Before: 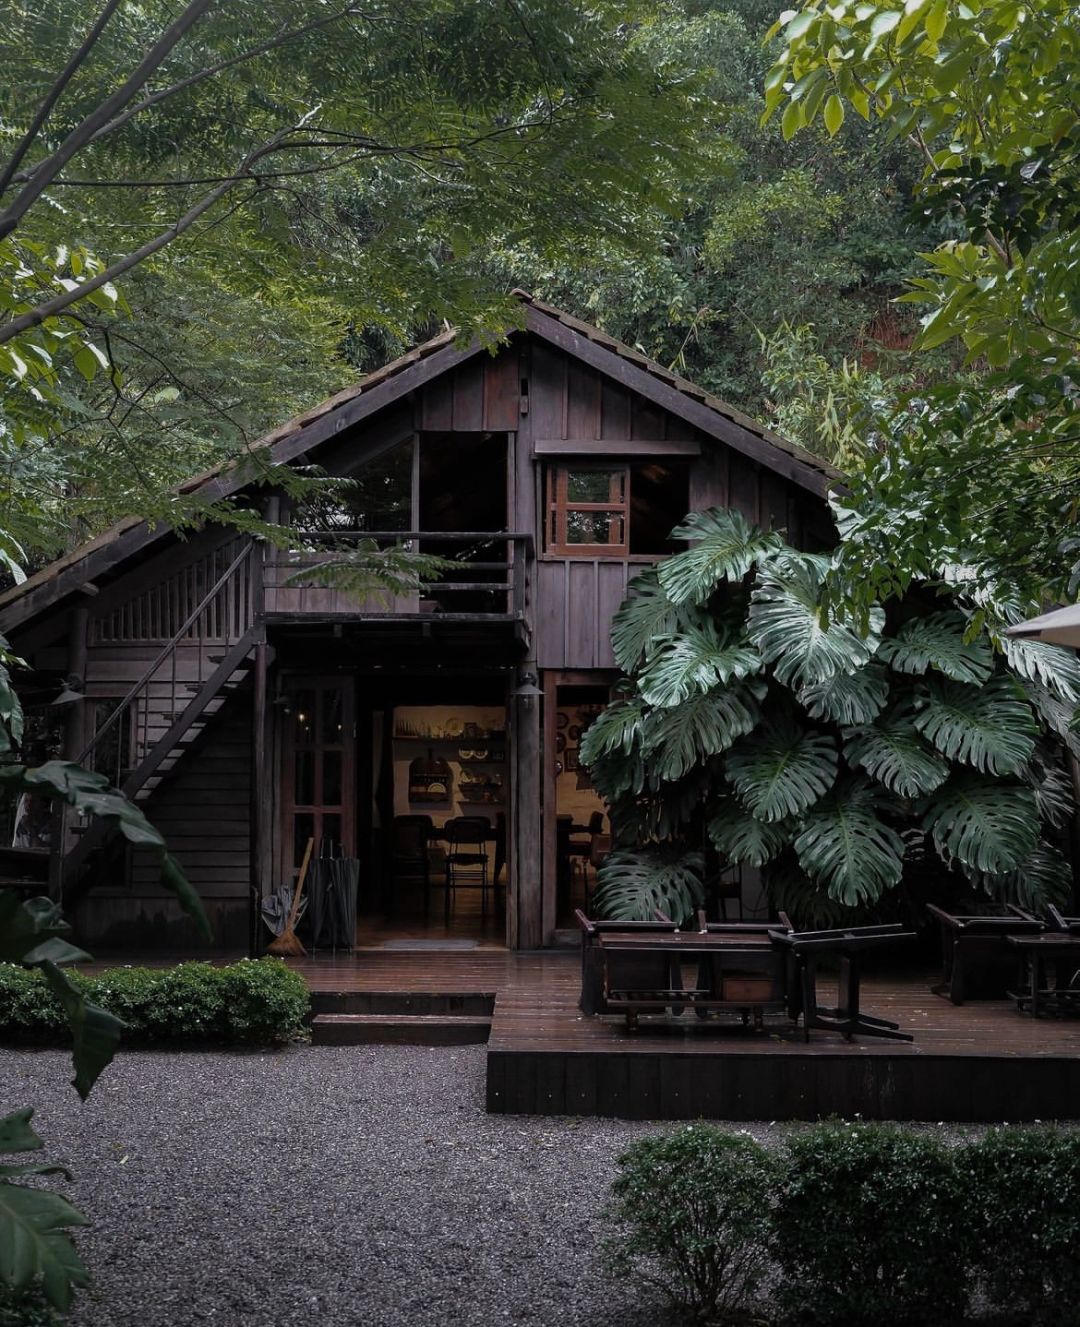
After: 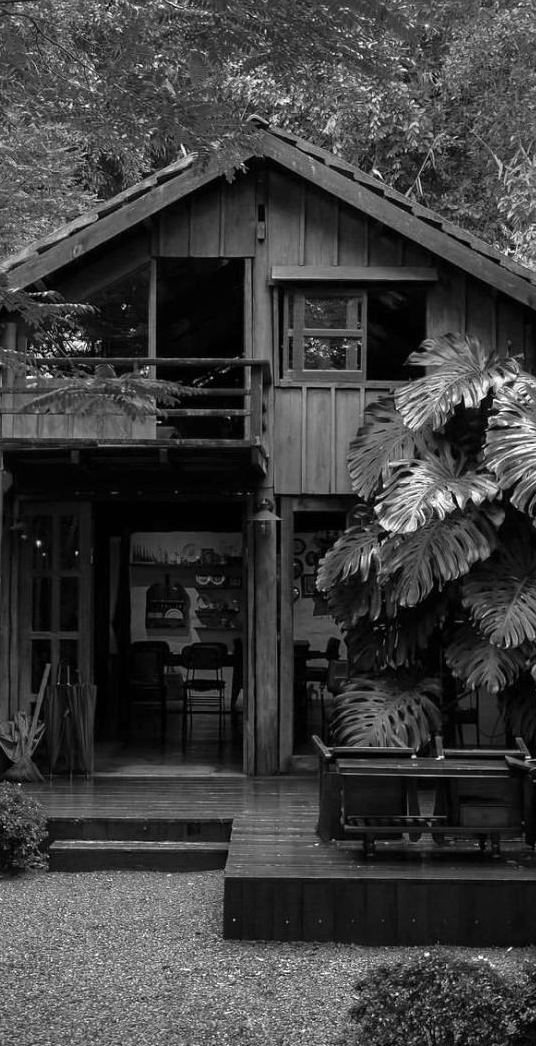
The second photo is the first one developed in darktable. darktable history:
color calibration: output gray [0.21, 0.42, 0.37, 0], illuminant as shot in camera, x 0.463, y 0.419, temperature 2690.76 K
crop and rotate: angle 0.015°, left 24.358%, top 13.114%, right 25.909%, bottom 7.987%
